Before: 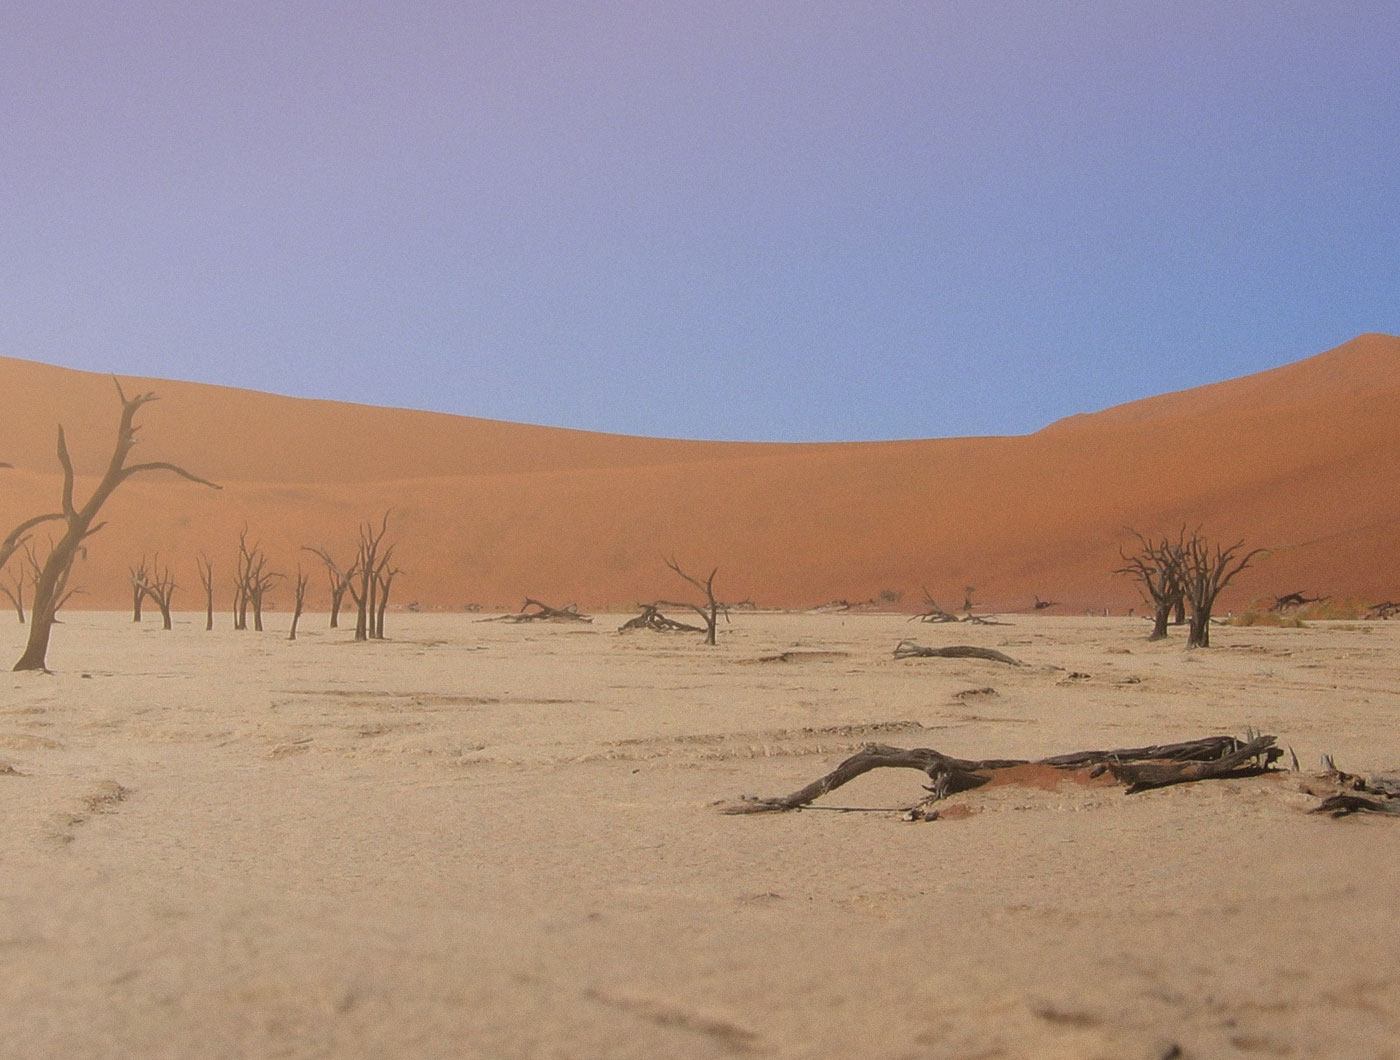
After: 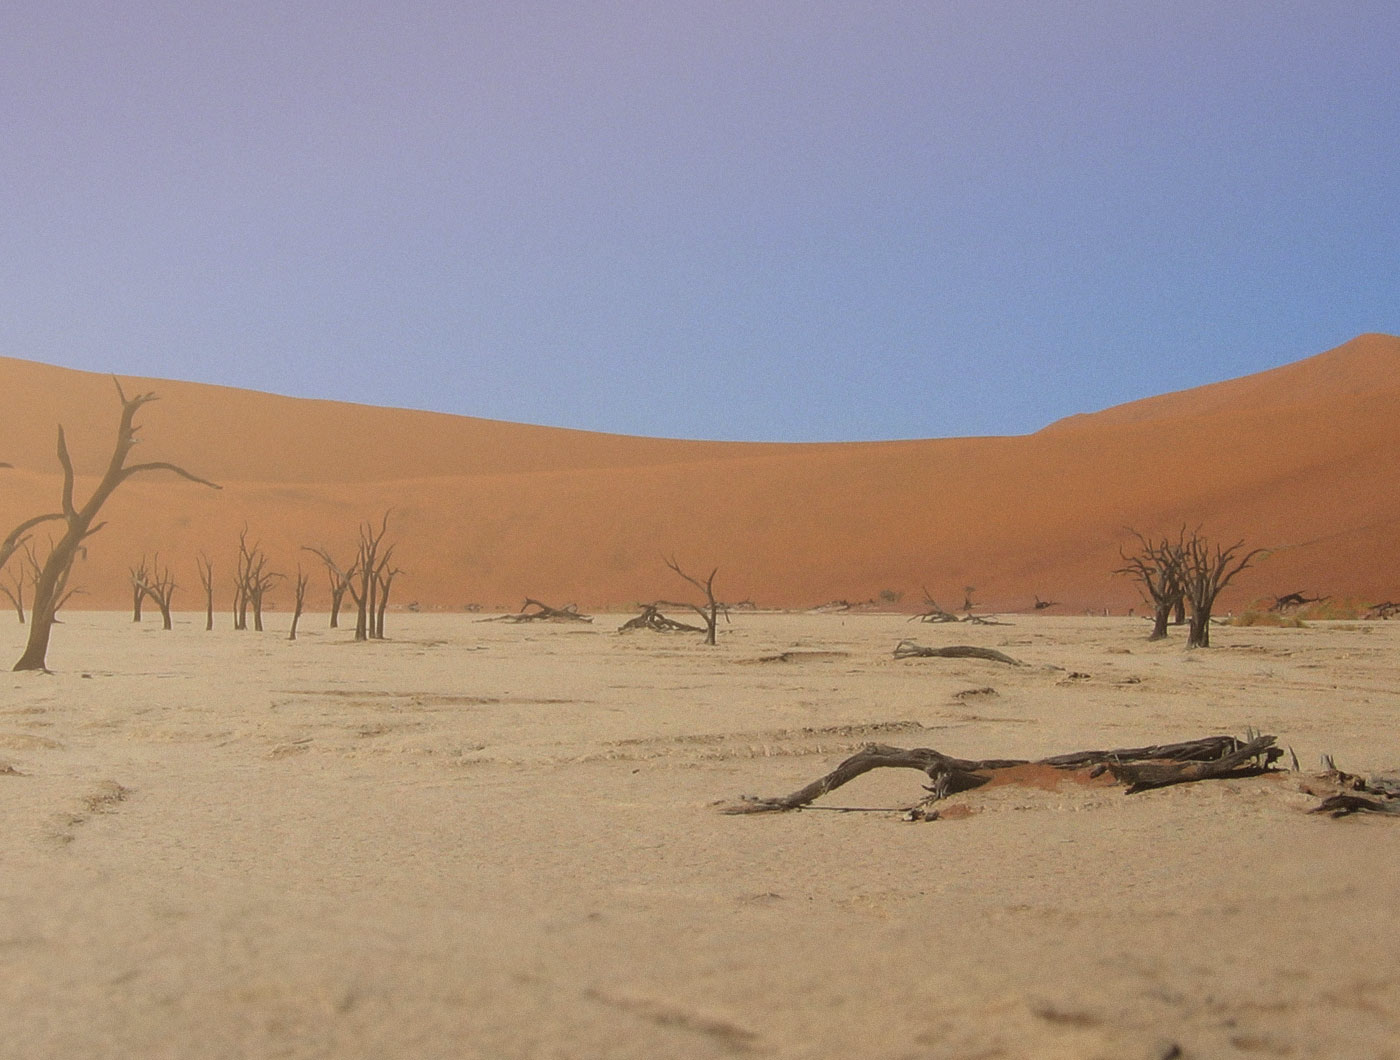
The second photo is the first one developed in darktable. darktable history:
color correction: highlights a* -2.67, highlights b* 2.55
